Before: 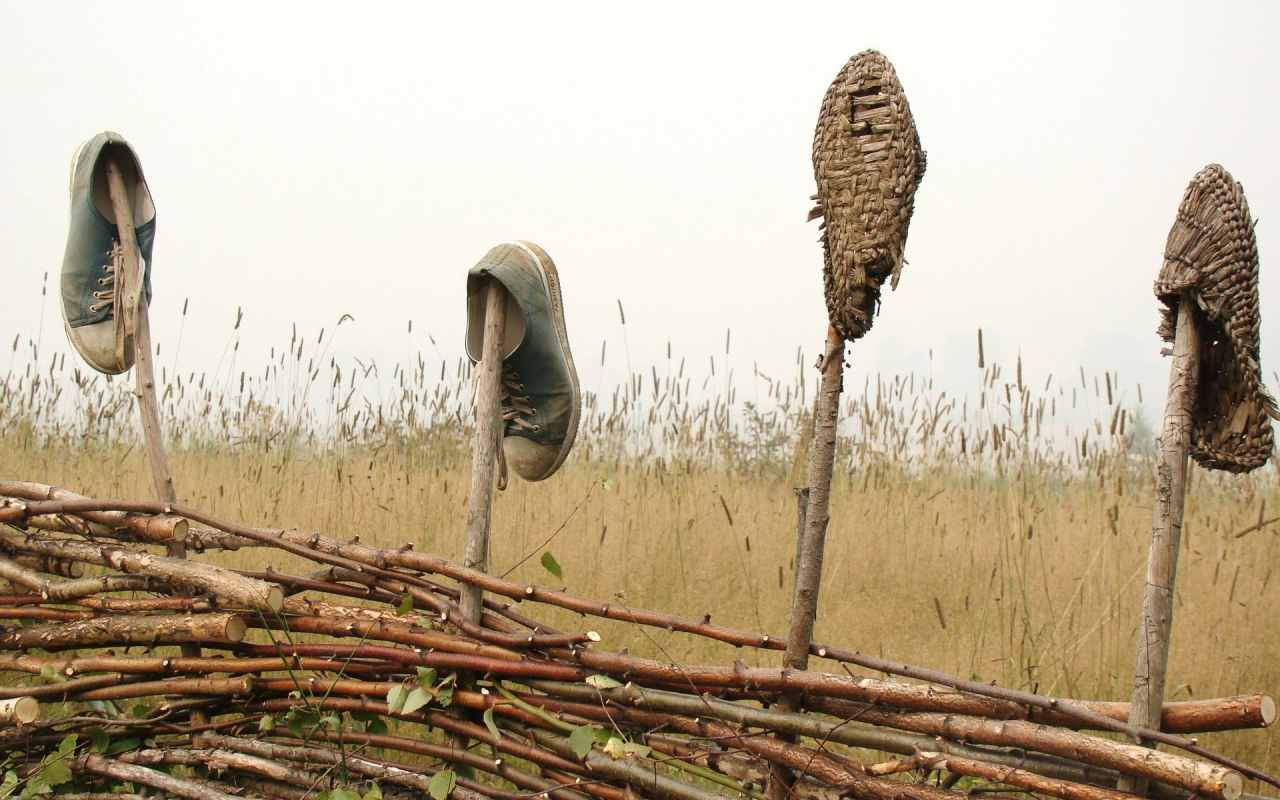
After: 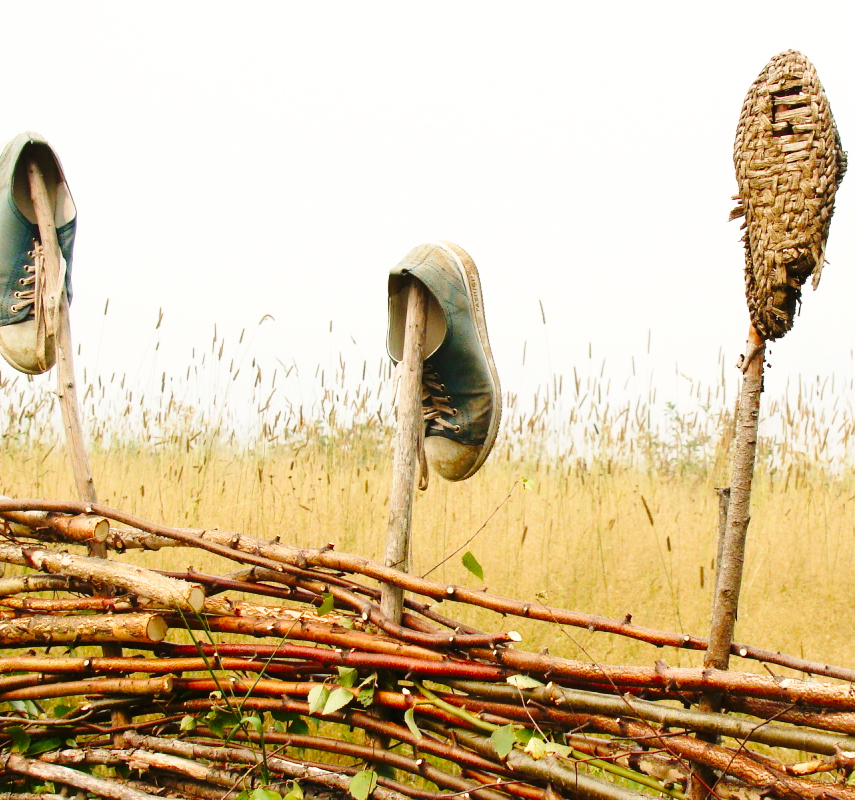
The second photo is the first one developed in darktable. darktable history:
contrast brightness saturation: contrast 0.086, saturation 0.271
crop and rotate: left 6.192%, right 26.977%
base curve: curves: ch0 [(0, 0) (0.028, 0.03) (0.121, 0.232) (0.46, 0.748) (0.859, 0.968) (1, 1)], preserve colors none
